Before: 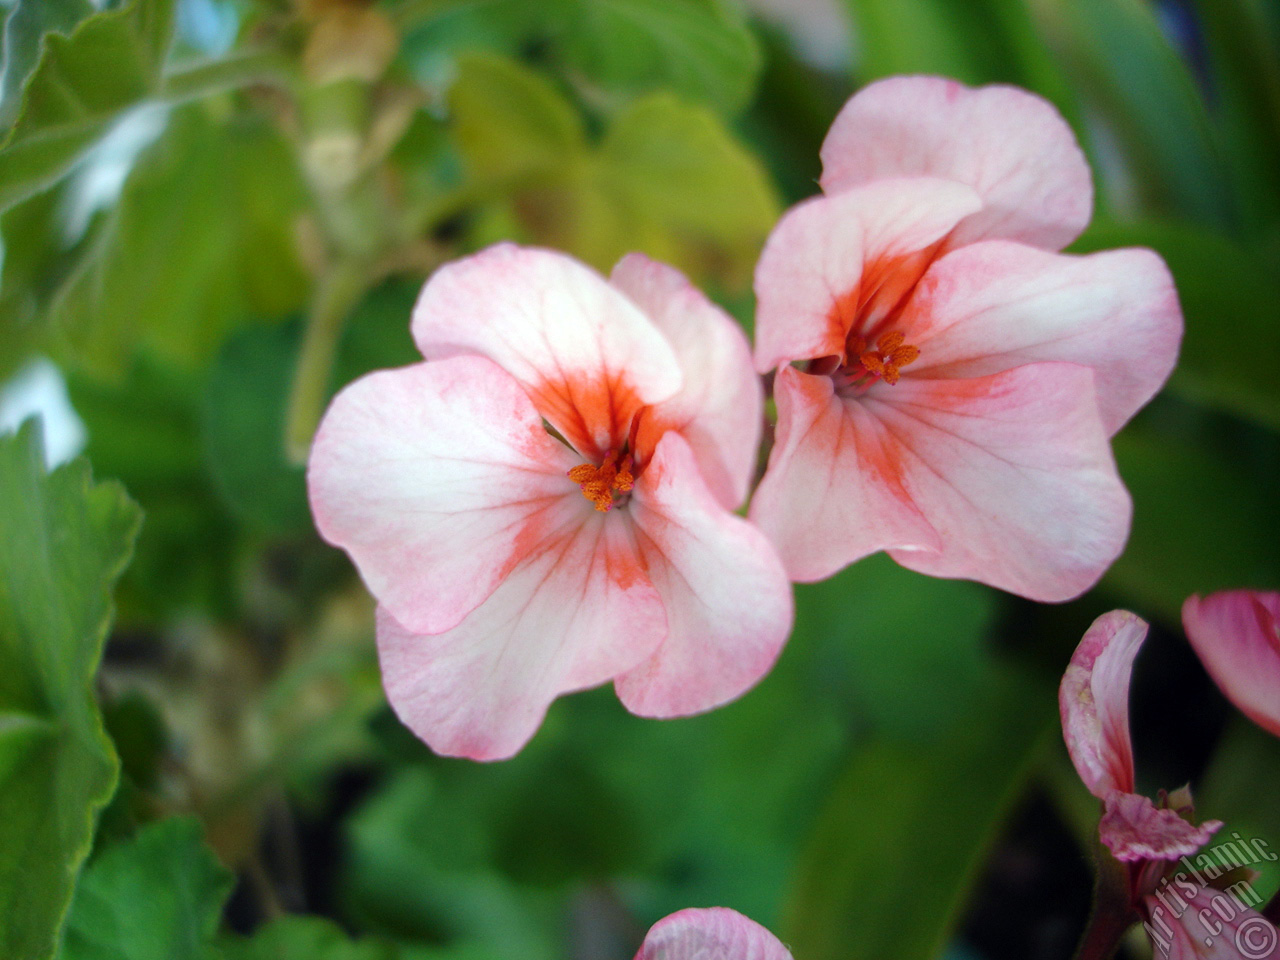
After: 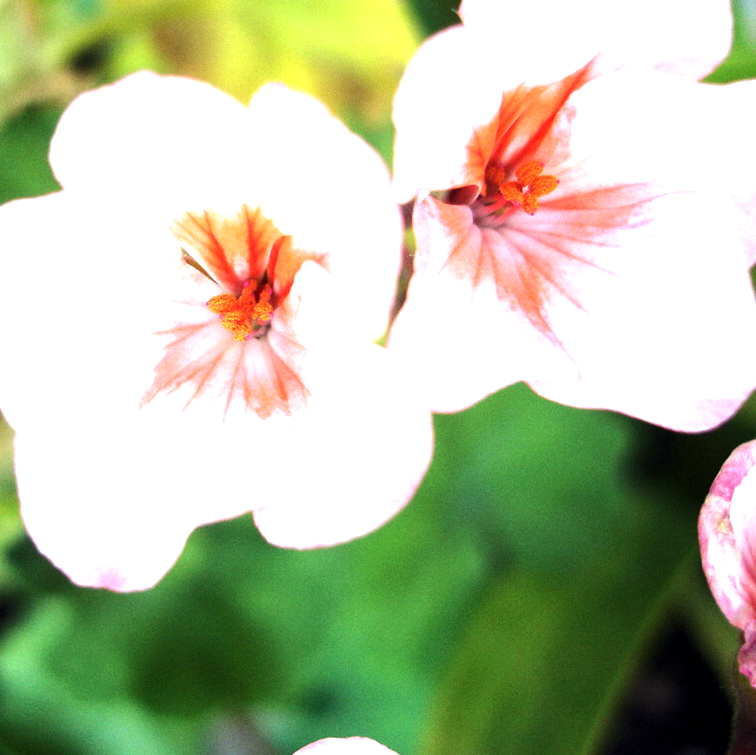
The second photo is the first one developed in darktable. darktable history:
contrast brightness saturation: saturation -0.04
local contrast: highlights 100%, shadows 100%, detail 120%, midtone range 0.2
crop and rotate: left 28.256%, top 17.734%, right 12.656%, bottom 3.573%
tone equalizer: -8 EV -0.75 EV, -7 EV -0.7 EV, -6 EV -0.6 EV, -5 EV -0.4 EV, -3 EV 0.4 EV, -2 EV 0.6 EV, -1 EV 0.7 EV, +0 EV 0.75 EV, edges refinement/feathering 500, mask exposure compensation -1.57 EV, preserve details no
exposure: exposure 1.2 EV, compensate highlight preservation false
